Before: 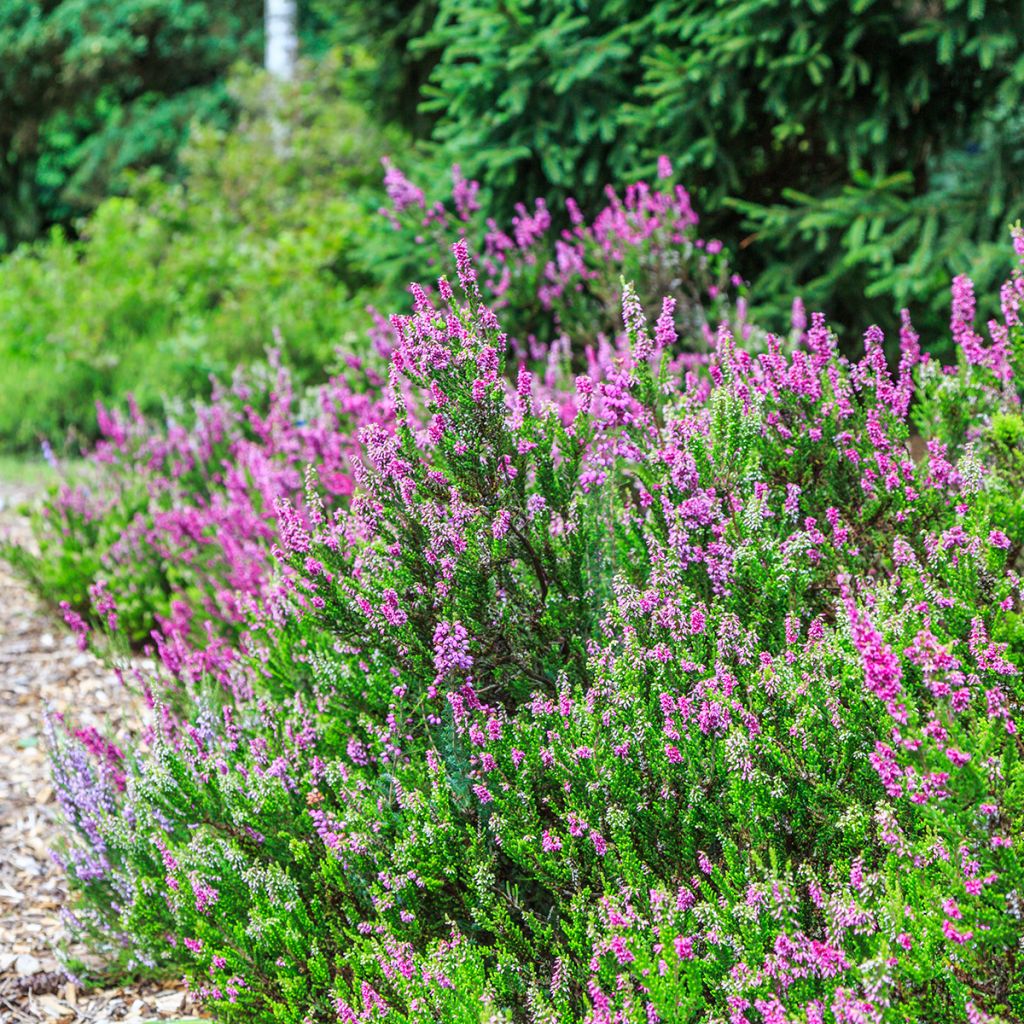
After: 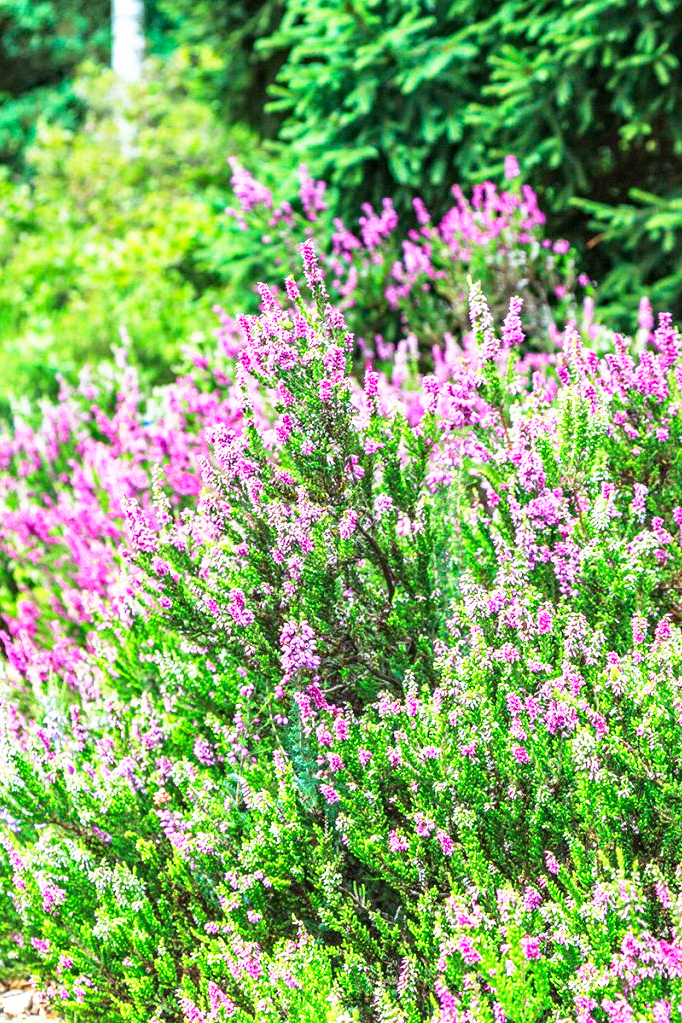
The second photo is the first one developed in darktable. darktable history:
crop and rotate: left 14.963%, right 18.381%
base curve: curves: ch0 [(0, 0) (0.495, 0.917) (1, 1)], preserve colors none
haze removal: compatibility mode true, adaptive false
